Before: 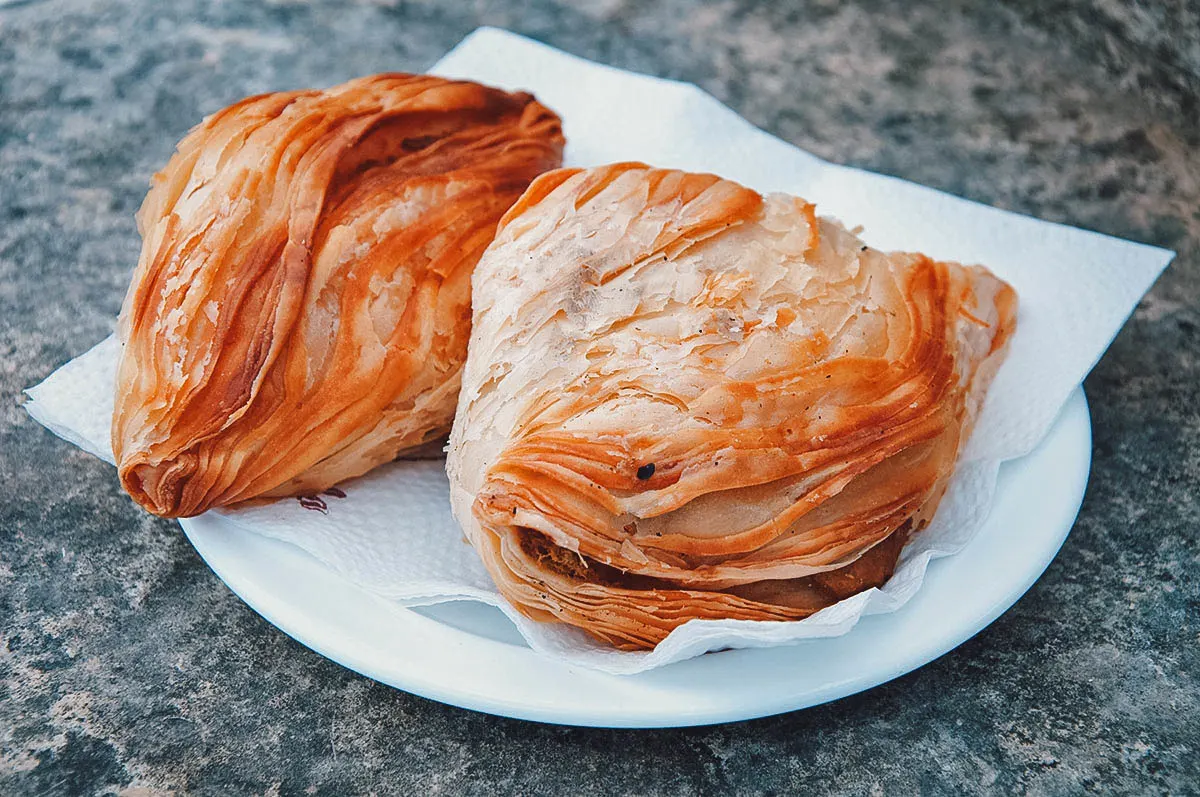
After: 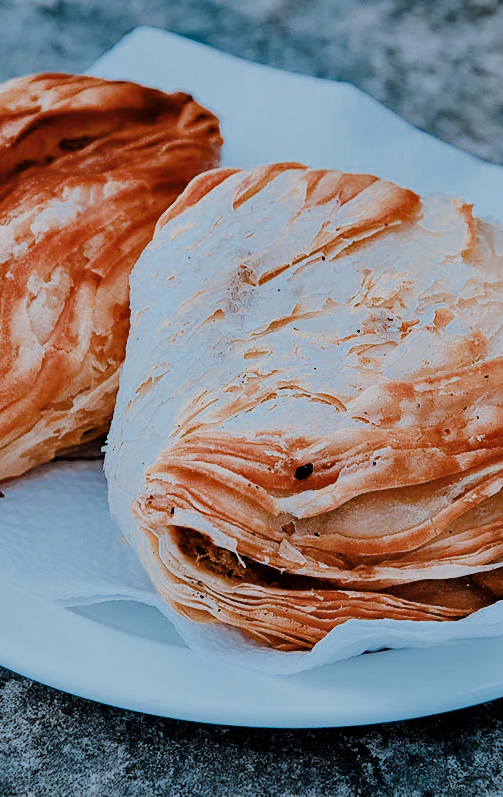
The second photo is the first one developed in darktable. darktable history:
color balance rgb: shadows lift › hue 85.32°, linear chroma grading › shadows 10.015%, linear chroma grading › highlights 9.675%, linear chroma grading › global chroma 14.736%, linear chroma grading › mid-tones 14.695%, perceptual saturation grading › global saturation 0.247%, perceptual saturation grading › highlights -31.778%, perceptual saturation grading › mid-tones 5.562%, perceptual saturation grading › shadows 18.144%, perceptual brilliance grading › global brilliance 10.652%, saturation formula JzAzBz (2021)
crop: left 28.508%, right 29.522%
shadows and highlights: shadows 47.77, highlights -42.36, soften with gaussian
color zones: curves: ch0 [(0, 0.5) (0.125, 0.4) (0.25, 0.5) (0.375, 0.4) (0.5, 0.4) (0.625, 0.35) (0.75, 0.35) (0.875, 0.5)]; ch1 [(0, 0.35) (0.125, 0.45) (0.25, 0.35) (0.375, 0.35) (0.5, 0.35) (0.625, 0.35) (0.75, 0.45) (0.875, 0.35)]; ch2 [(0, 0.6) (0.125, 0.5) (0.25, 0.5) (0.375, 0.6) (0.5, 0.6) (0.625, 0.5) (0.75, 0.5) (0.875, 0.5)]
color correction: highlights a* -9.52, highlights b* -22.39
filmic rgb: black relative exposure -4.21 EV, white relative exposure 5.11 EV, hardness 2.03, contrast 1.158
